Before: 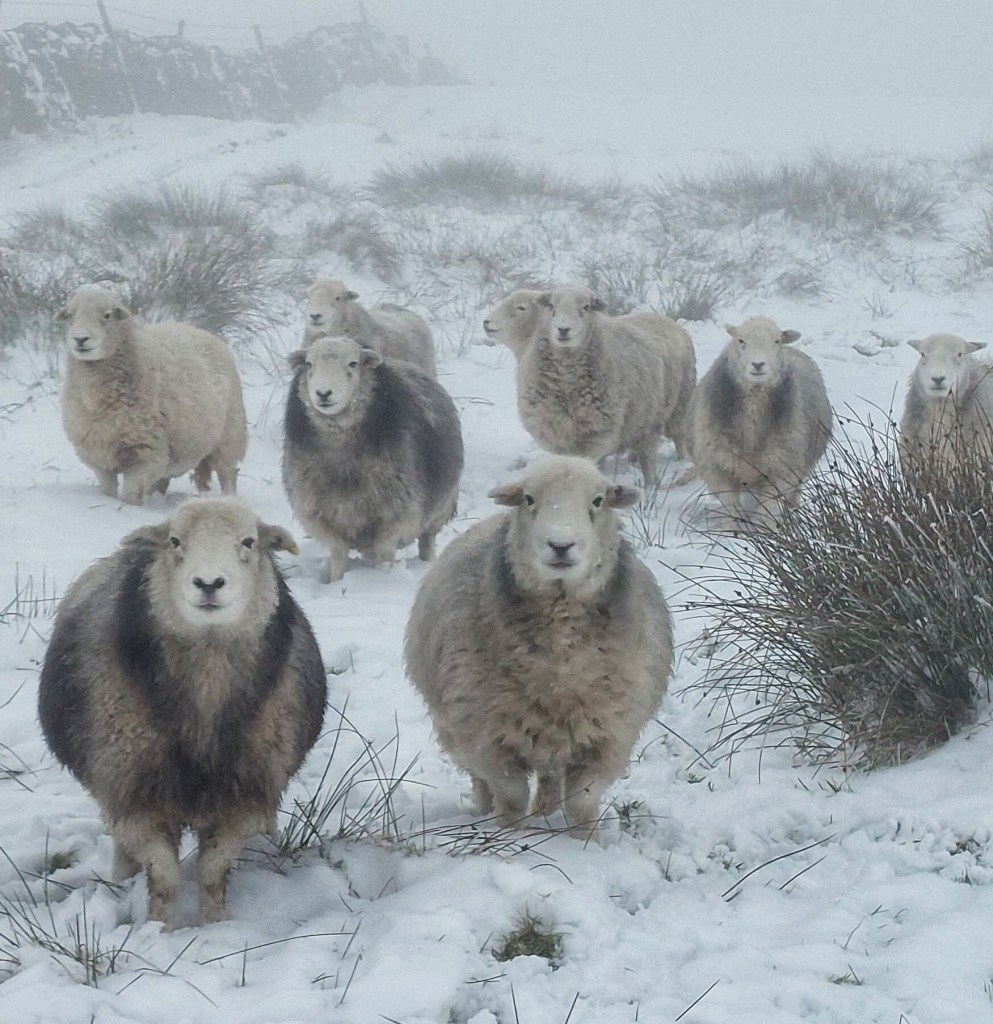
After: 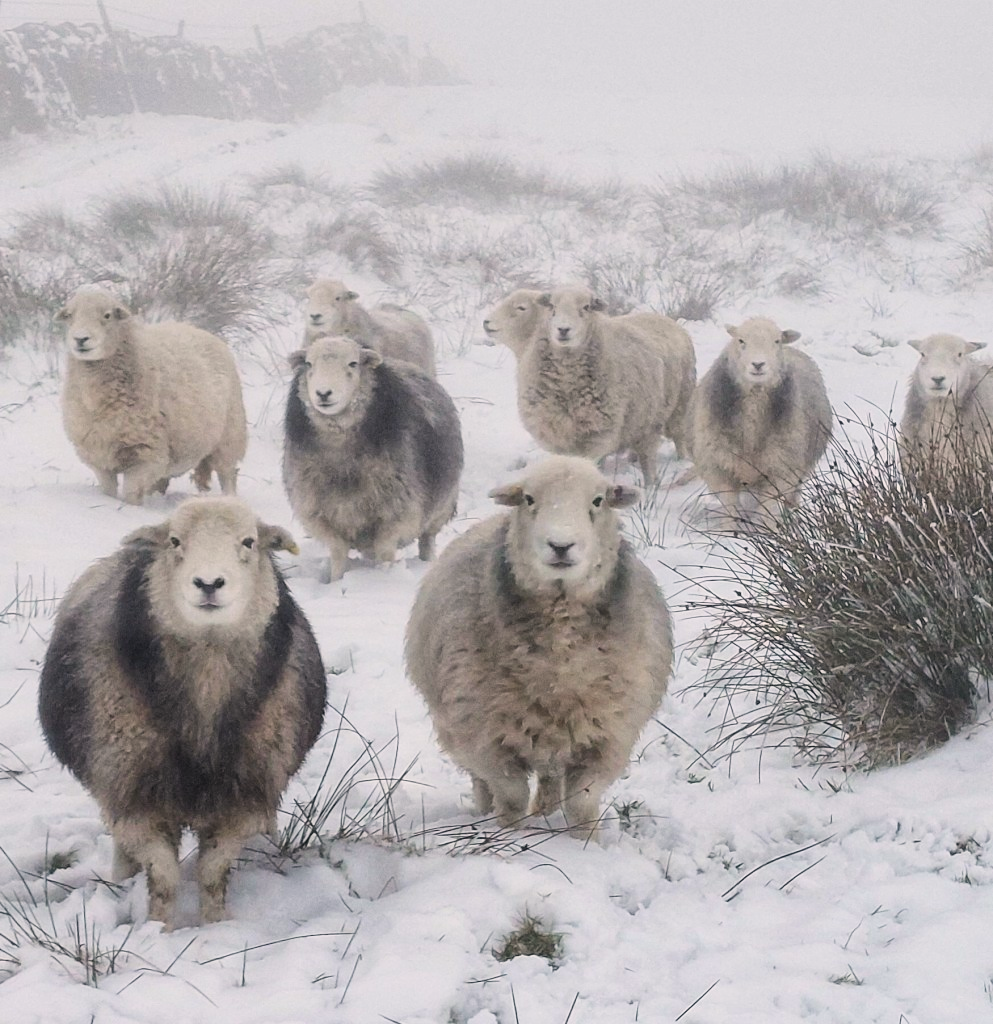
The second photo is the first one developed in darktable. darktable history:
tone curve: curves: ch0 [(0, 0) (0.071, 0.047) (0.266, 0.26) (0.491, 0.552) (0.753, 0.818) (1, 0.983)]; ch1 [(0, 0) (0.346, 0.307) (0.408, 0.369) (0.463, 0.443) (0.482, 0.493) (0.502, 0.5) (0.517, 0.518) (0.546, 0.576) (0.588, 0.643) (0.651, 0.709) (1, 1)]; ch2 [(0, 0) (0.346, 0.34) (0.434, 0.46) (0.485, 0.494) (0.5, 0.494) (0.517, 0.503) (0.535, 0.545) (0.583, 0.624) (0.625, 0.678) (1, 1)], color space Lab, linked channels, preserve colors none
color correction: highlights a* 5.97, highlights b* 4.79
